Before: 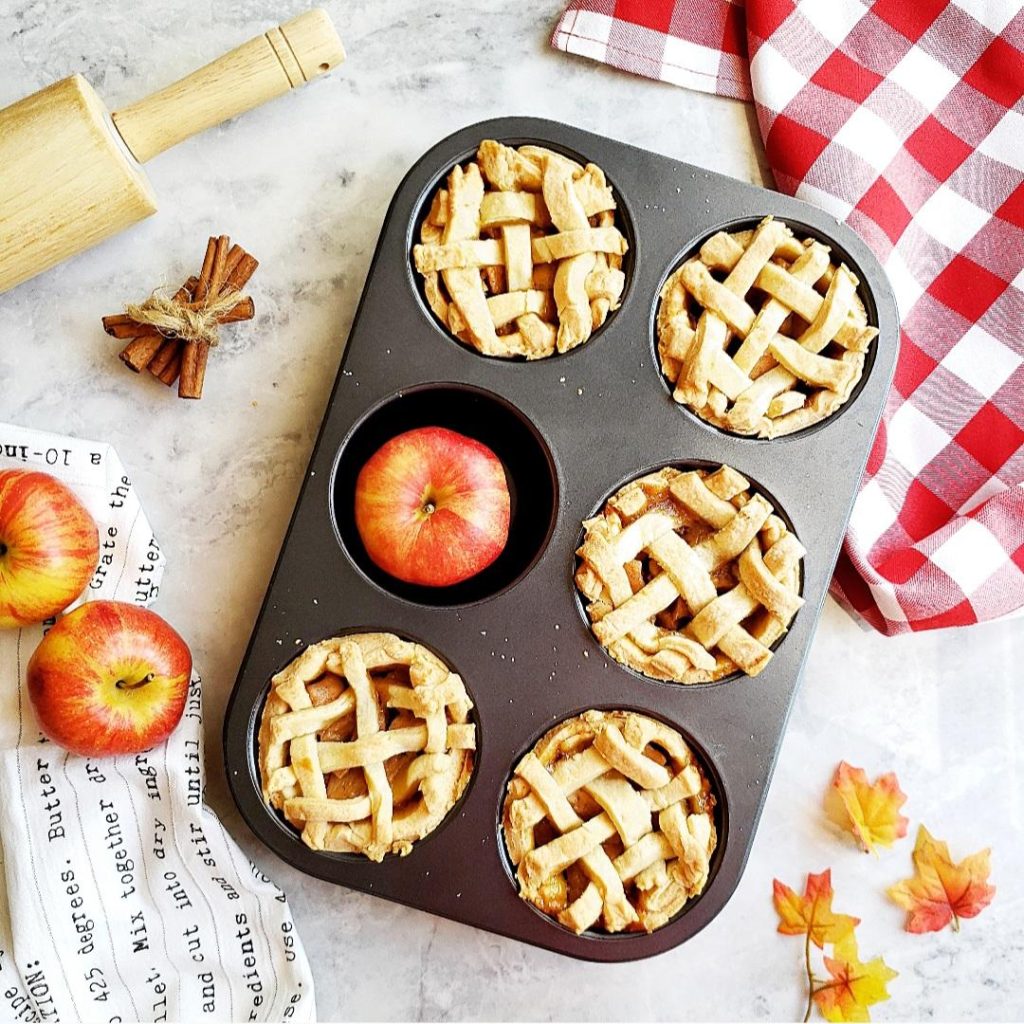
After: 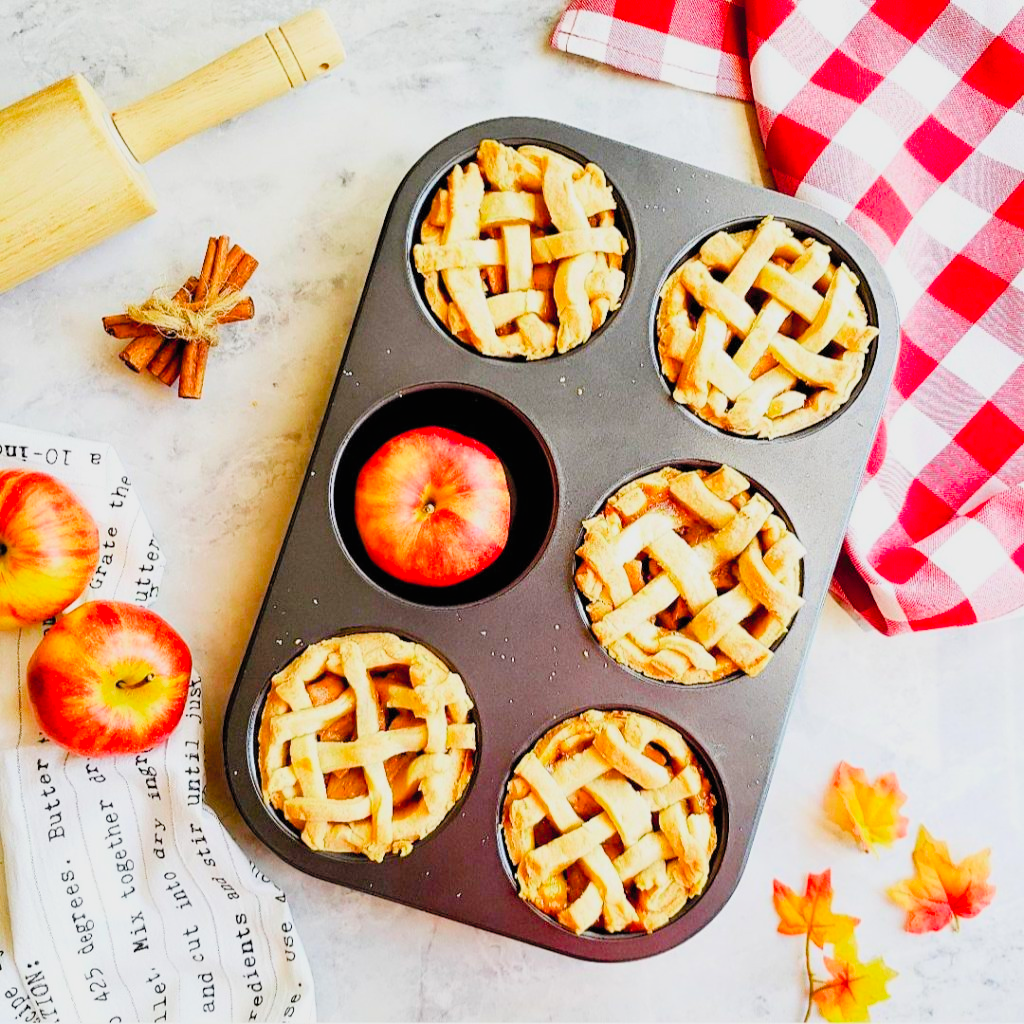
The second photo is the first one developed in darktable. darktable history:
contrast brightness saturation: contrast 0.066, brightness 0.172, saturation 0.413
color balance rgb: power › hue 61.33°, perceptual saturation grading › global saturation 20%, perceptual saturation grading › highlights -25.169%, perceptual saturation grading › shadows 24.826%, perceptual brilliance grading › highlights 9.848%, perceptual brilliance grading › mid-tones 4.968%, contrast -10.363%
filmic rgb: black relative exposure -7.99 EV, white relative exposure 3.8 EV, hardness 4.39
